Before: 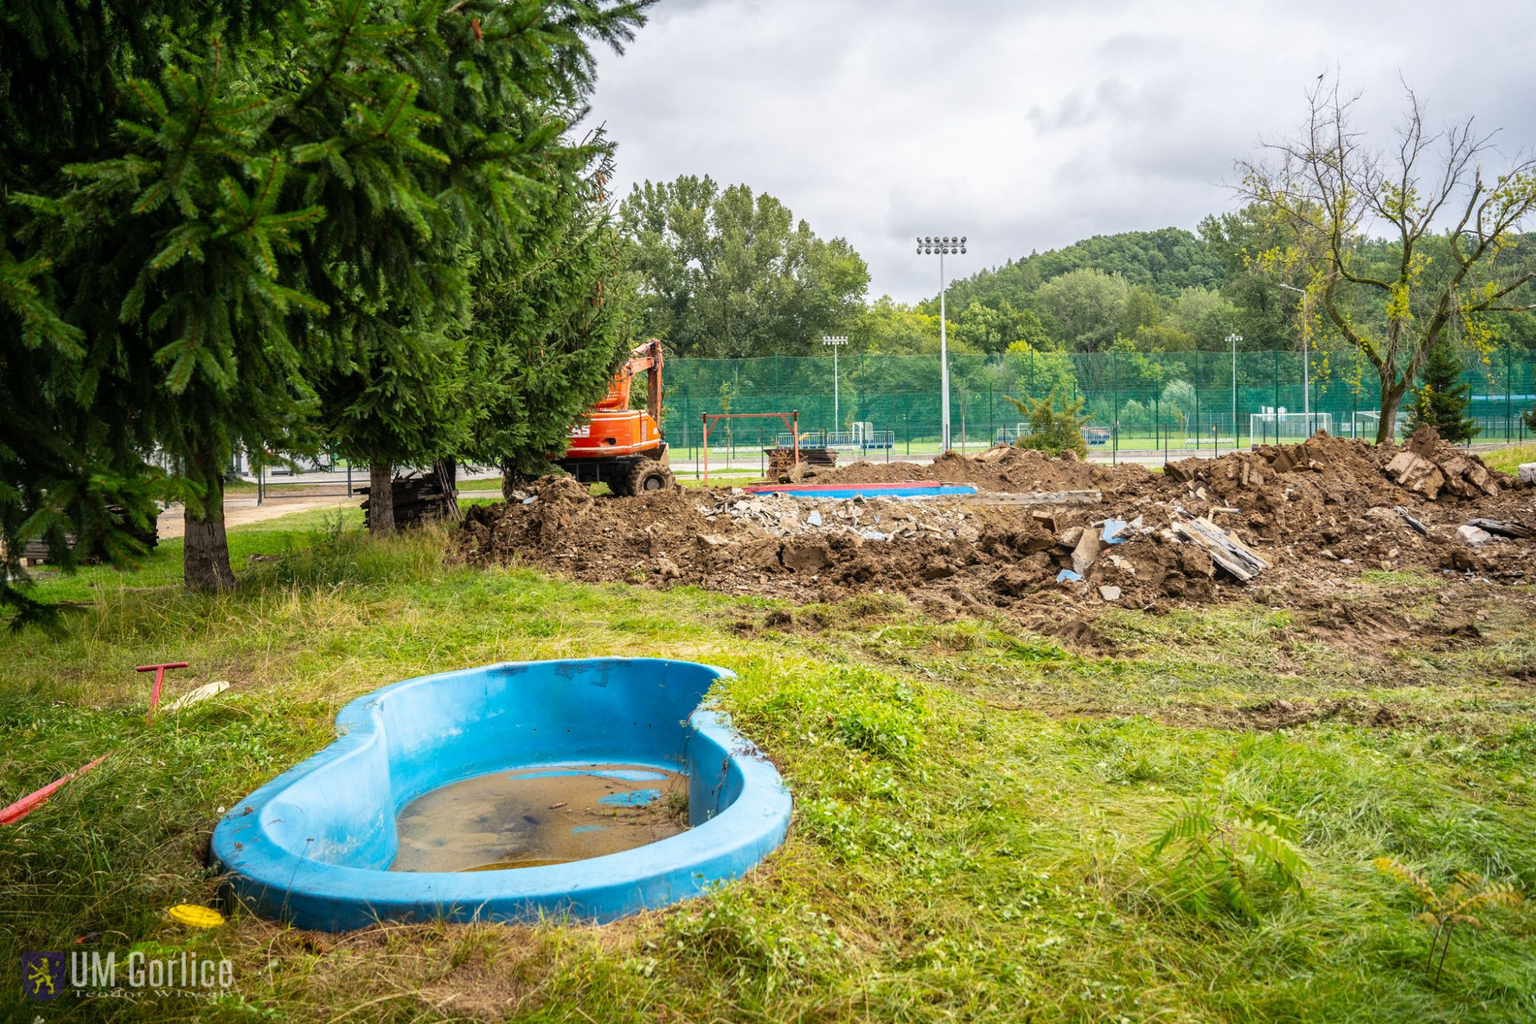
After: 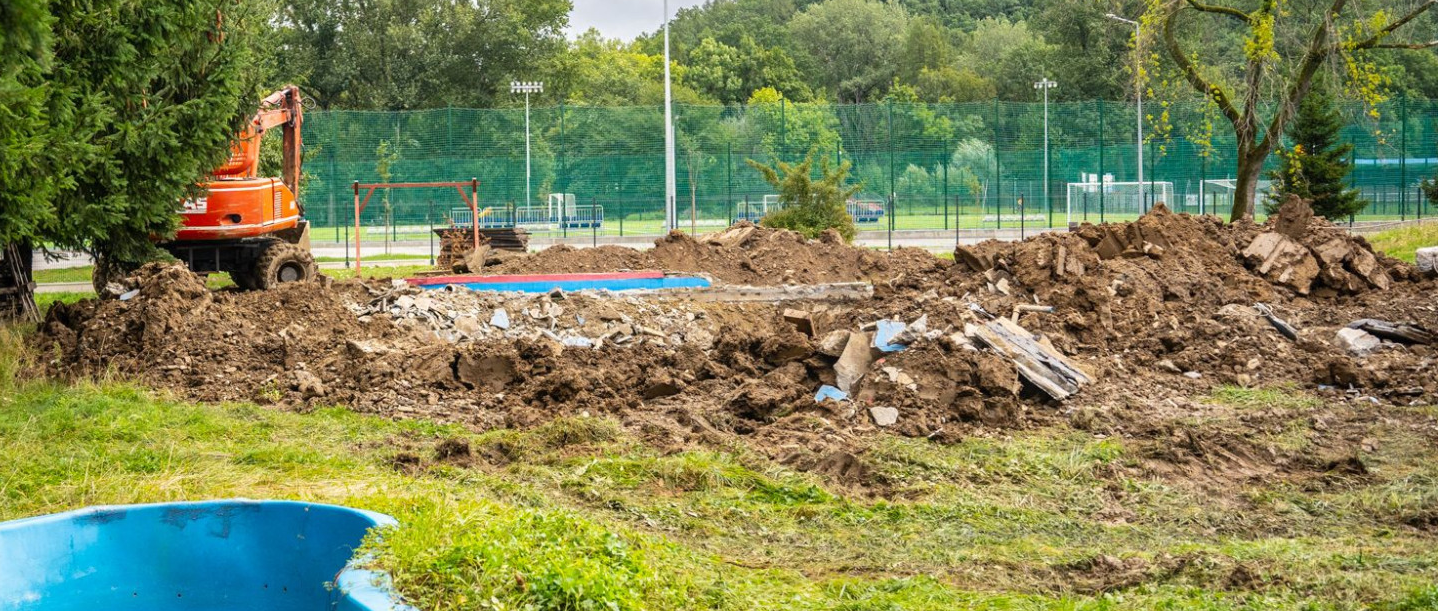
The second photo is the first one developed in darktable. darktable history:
crop and rotate: left 28.06%, top 26.725%, bottom 27.383%
